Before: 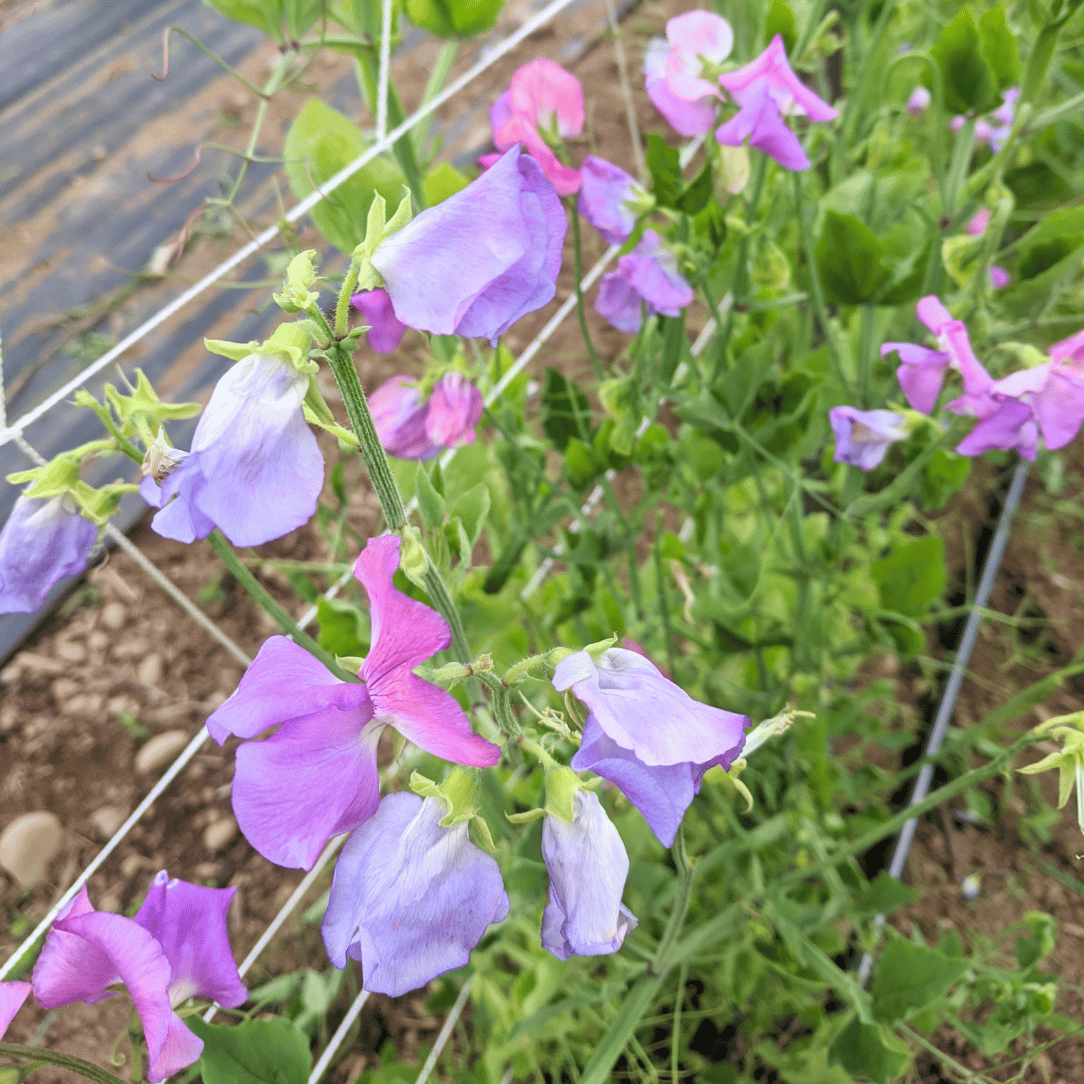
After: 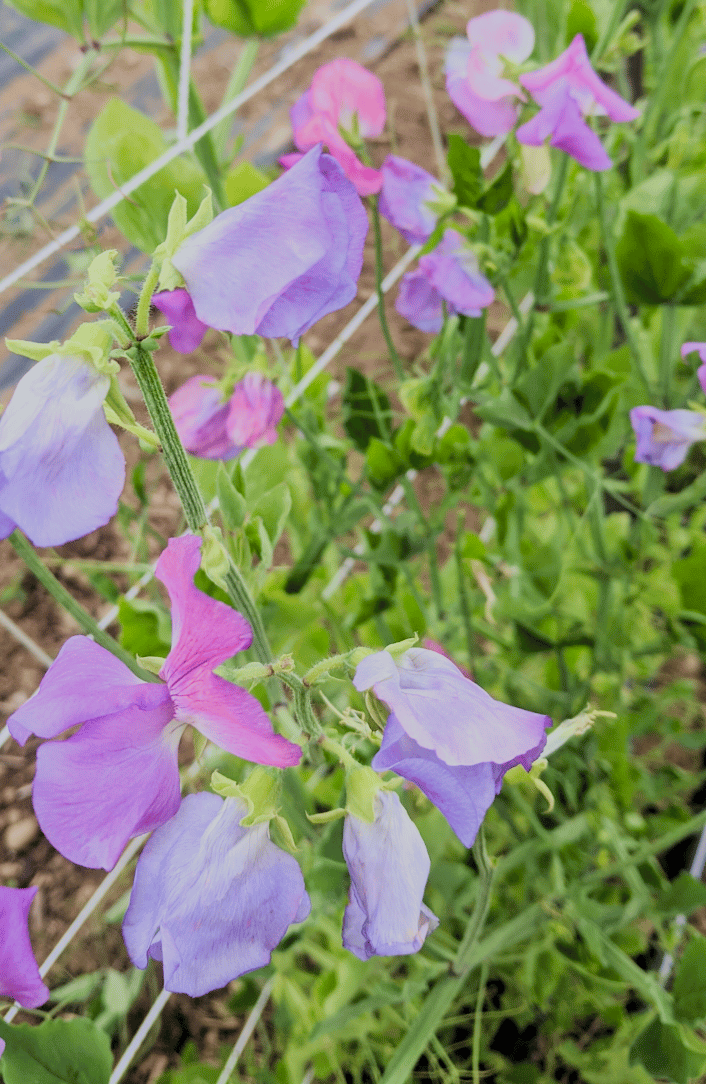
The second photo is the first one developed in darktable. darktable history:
crop and rotate: left 18.381%, right 16.483%
filmic rgb: middle gray luminance 28.77%, black relative exposure -10.37 EV, white relative exposure 5.5 EV, threshold 2.94 EV, target black luminance 0%, hardness 3.97, latitude 1.96%, contrast 1.12, highlights saturation mix 5.43%, shadows ↔ highlights balance 14.54%, color science v5 (2021), contrast in shadows safe, contrast in highlights safe, enable highlight reconstruction true
